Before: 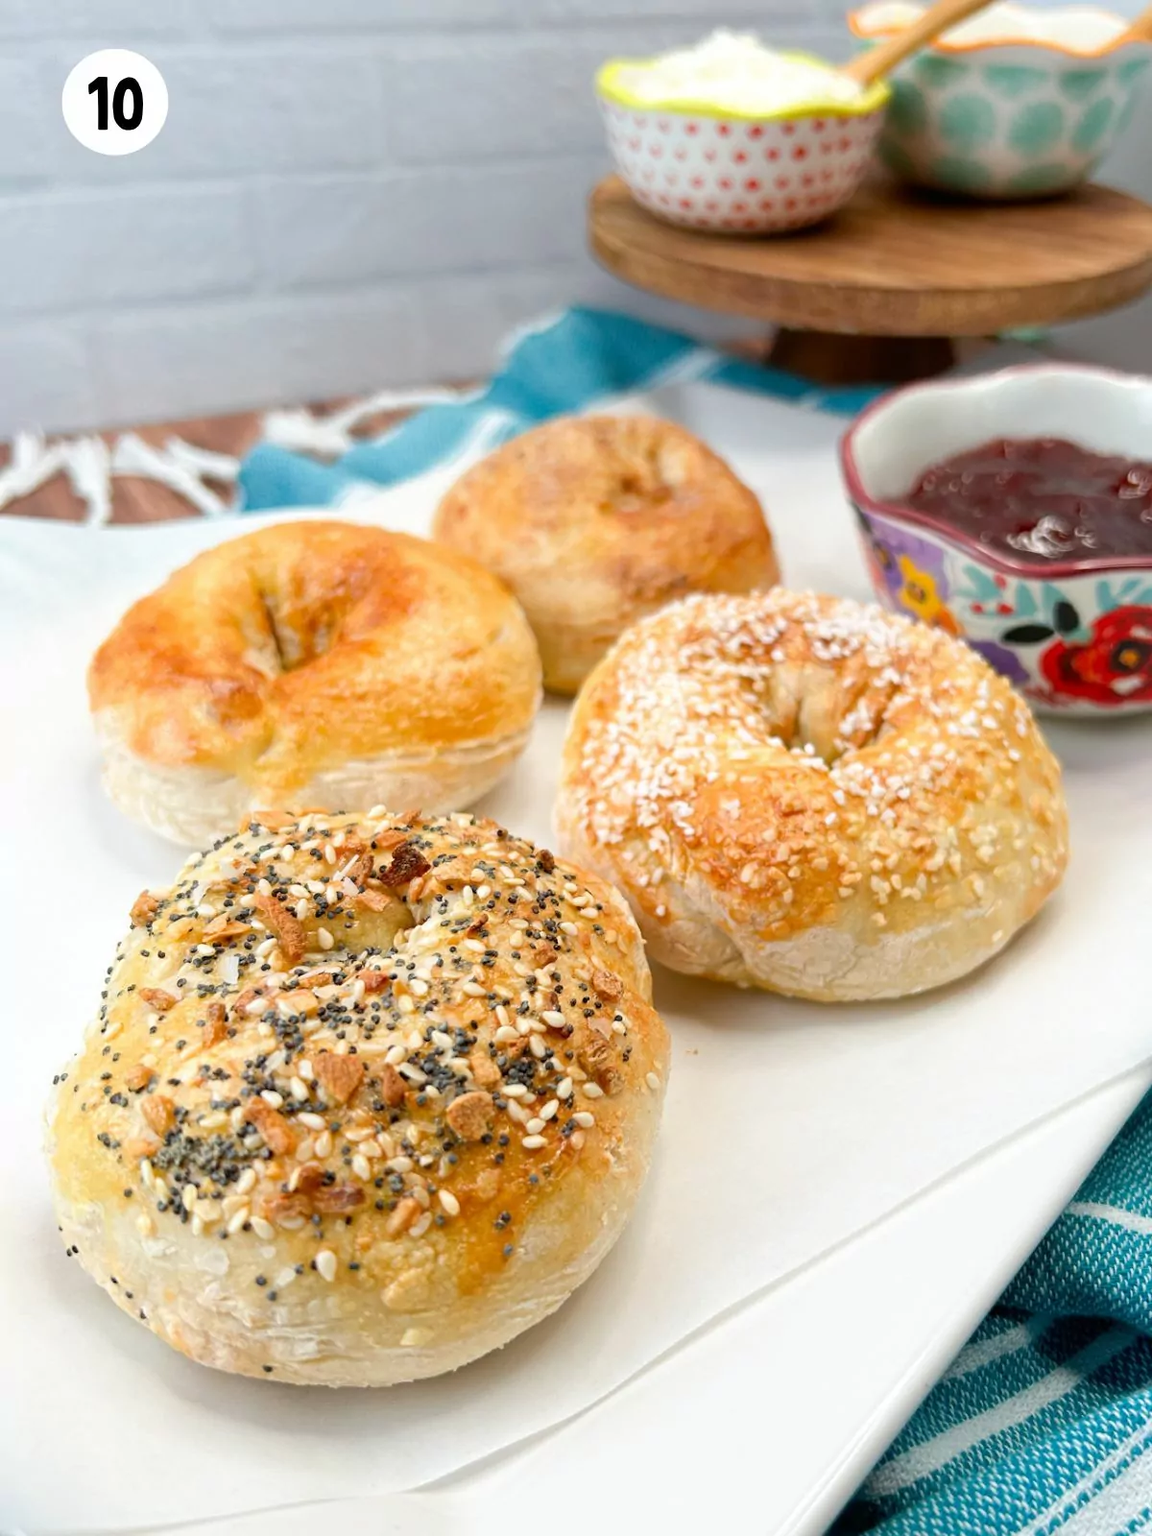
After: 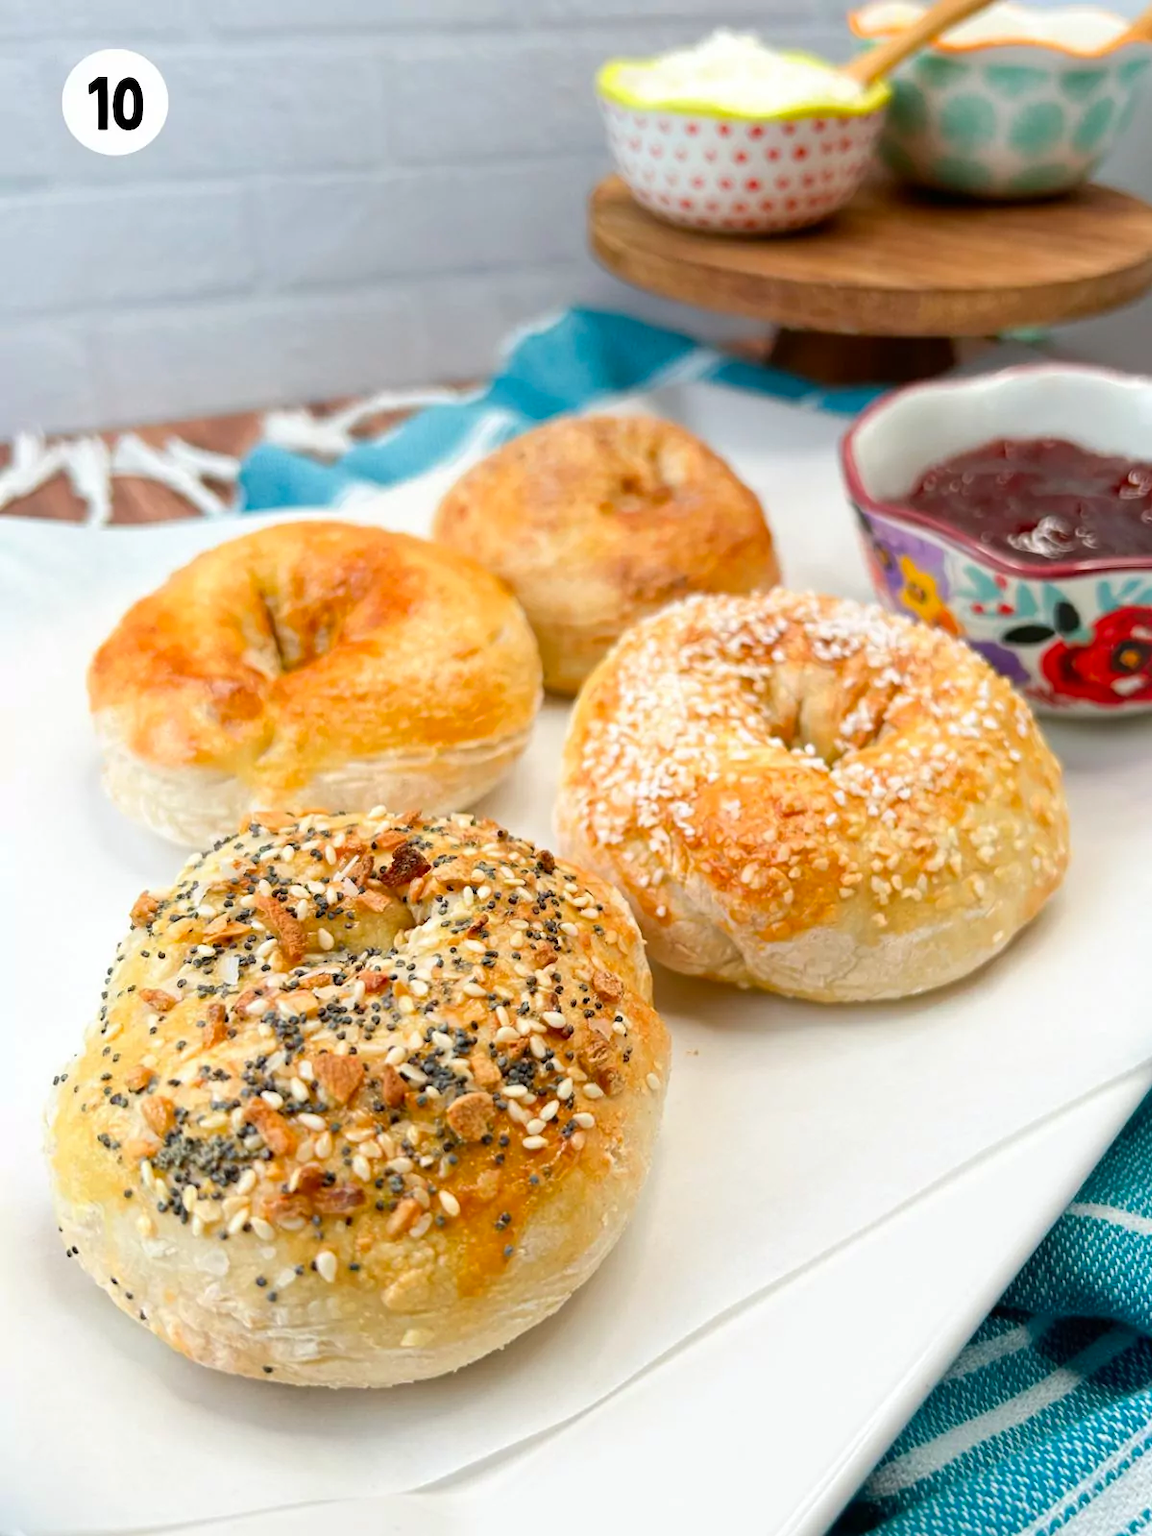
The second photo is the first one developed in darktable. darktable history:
crop: bottom 0.059%
color correction: highlights b* -0.023, saturation 1.14
